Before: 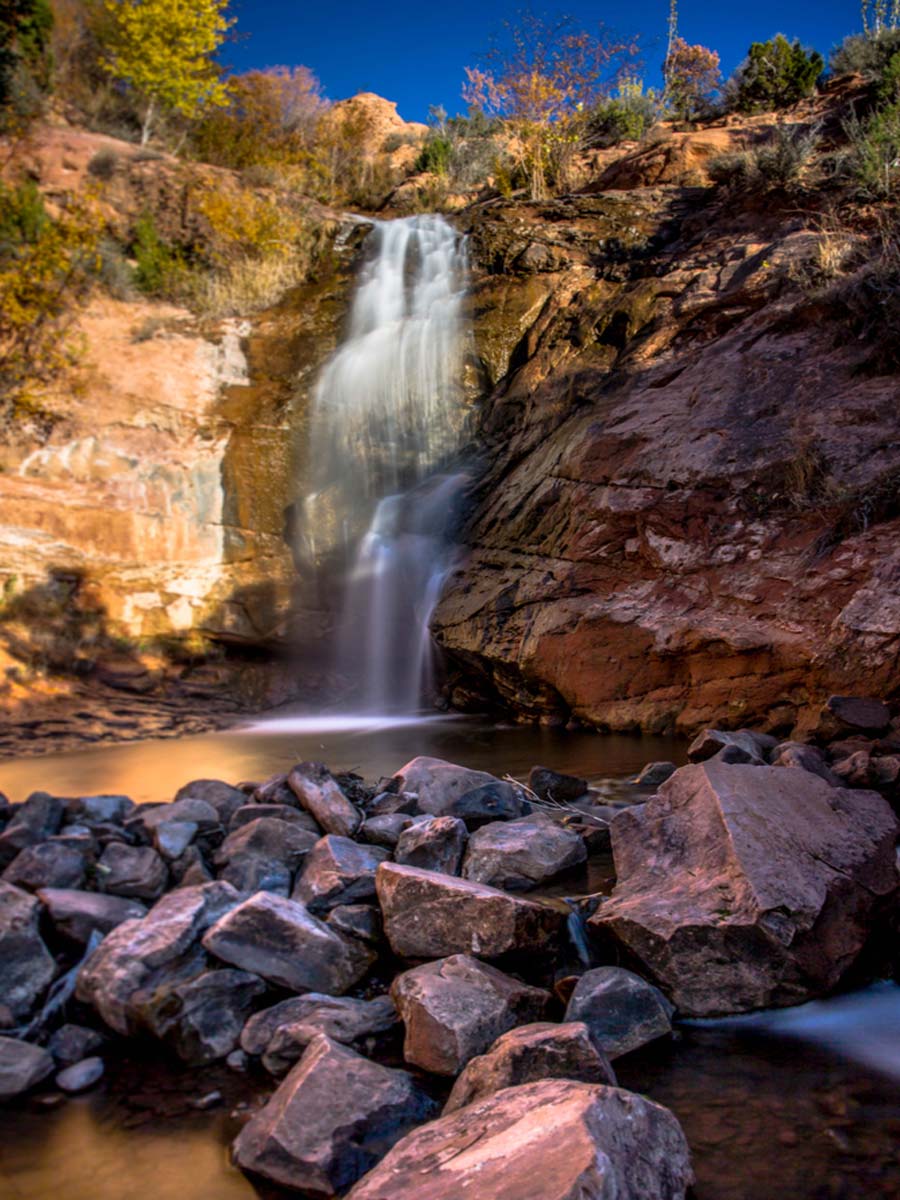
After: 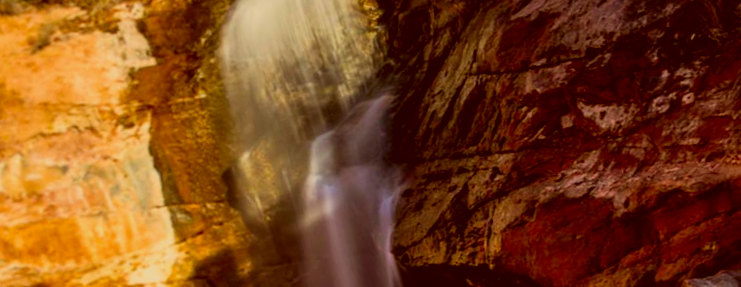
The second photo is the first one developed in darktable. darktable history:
crop: left 7.036%, top 18.398%, right 14.379%, bottom 40.043%
contrast brightness saturation: contrast 0.13, brightness -0.05, saturation 0.16
rotate and perspective: rotation -14.8°, crop left 0.1, crop right 0.903, crop top 0.25, crop bottom 0.748
color correction: highlights a* 1.12, highlights b* 24.26, shadows a* 15.58, shadows b* 24.26
filmic rgb: black relative exposure -7.65 EV, white relative exposure 4.56 EV, hardness 3.61, color science v6 (2022)
